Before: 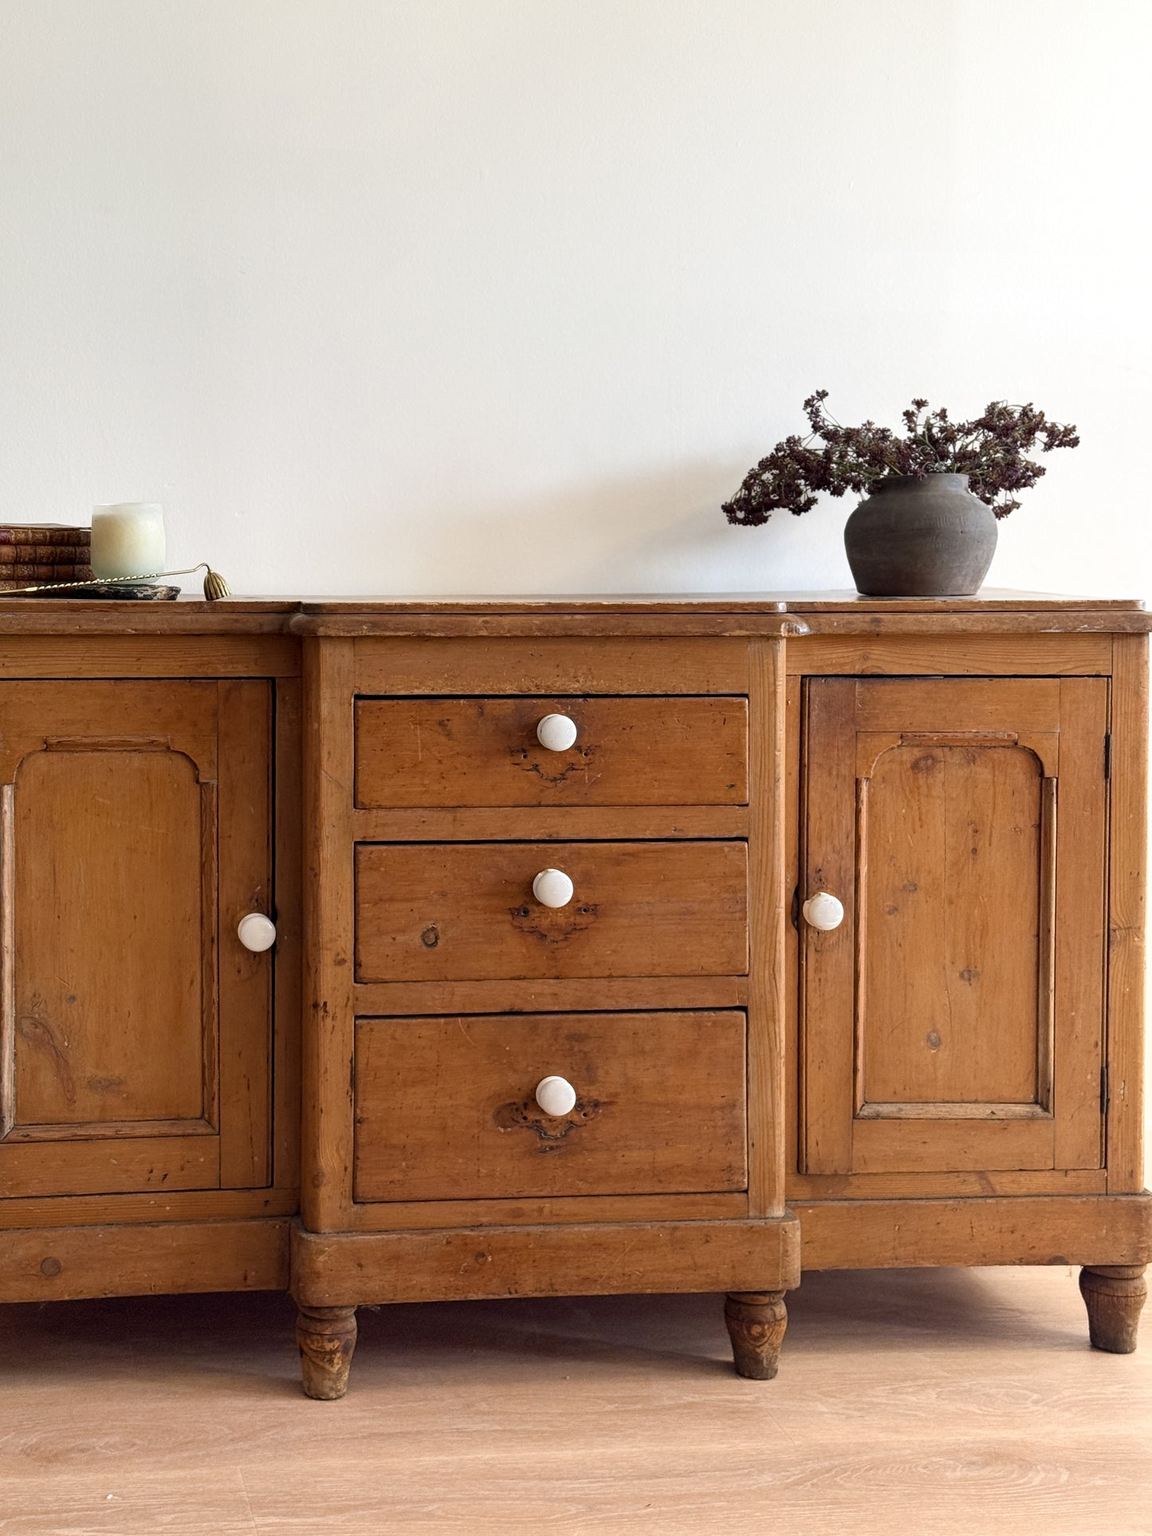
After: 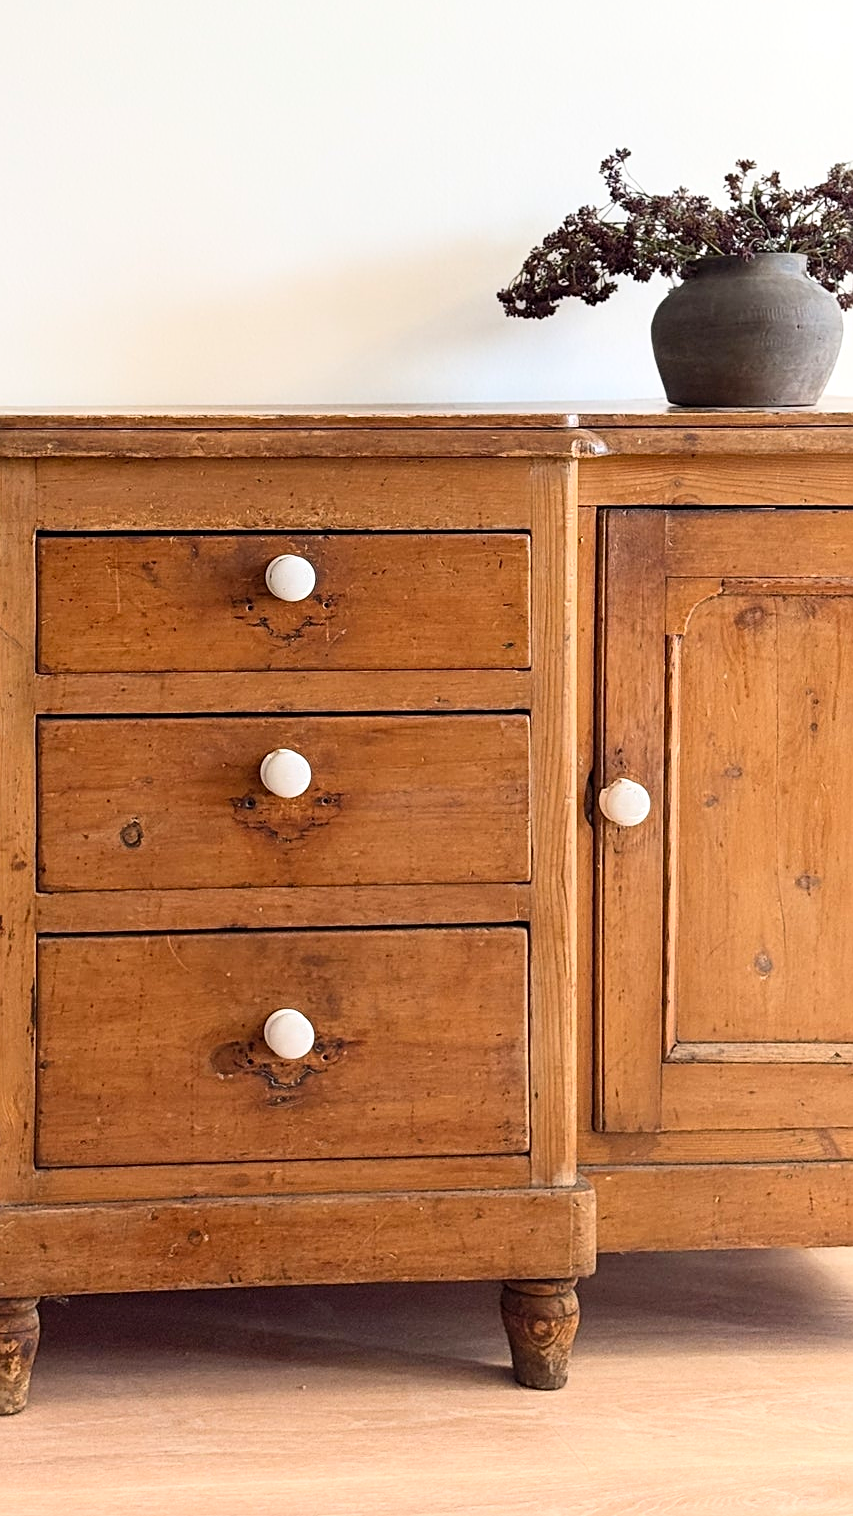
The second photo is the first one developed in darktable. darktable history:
sharpen: on, module defaults
exposure: black level correction 0, compensate exposure bias true, compensate highlight preservation false
contrast brightness saturation: contrast 0.2, brightness 0.16, saturation 0.22
shadows and highlights: radius 93.07, shadows -14.46, white point adjustment 0.23, highlights 31.48, compress 48.23%, highlights color adjustment 52.79%, soften with gaussian
crop and rotate: left 28.256%, top 17.734%, right 12.656%, bottom 3.573%
